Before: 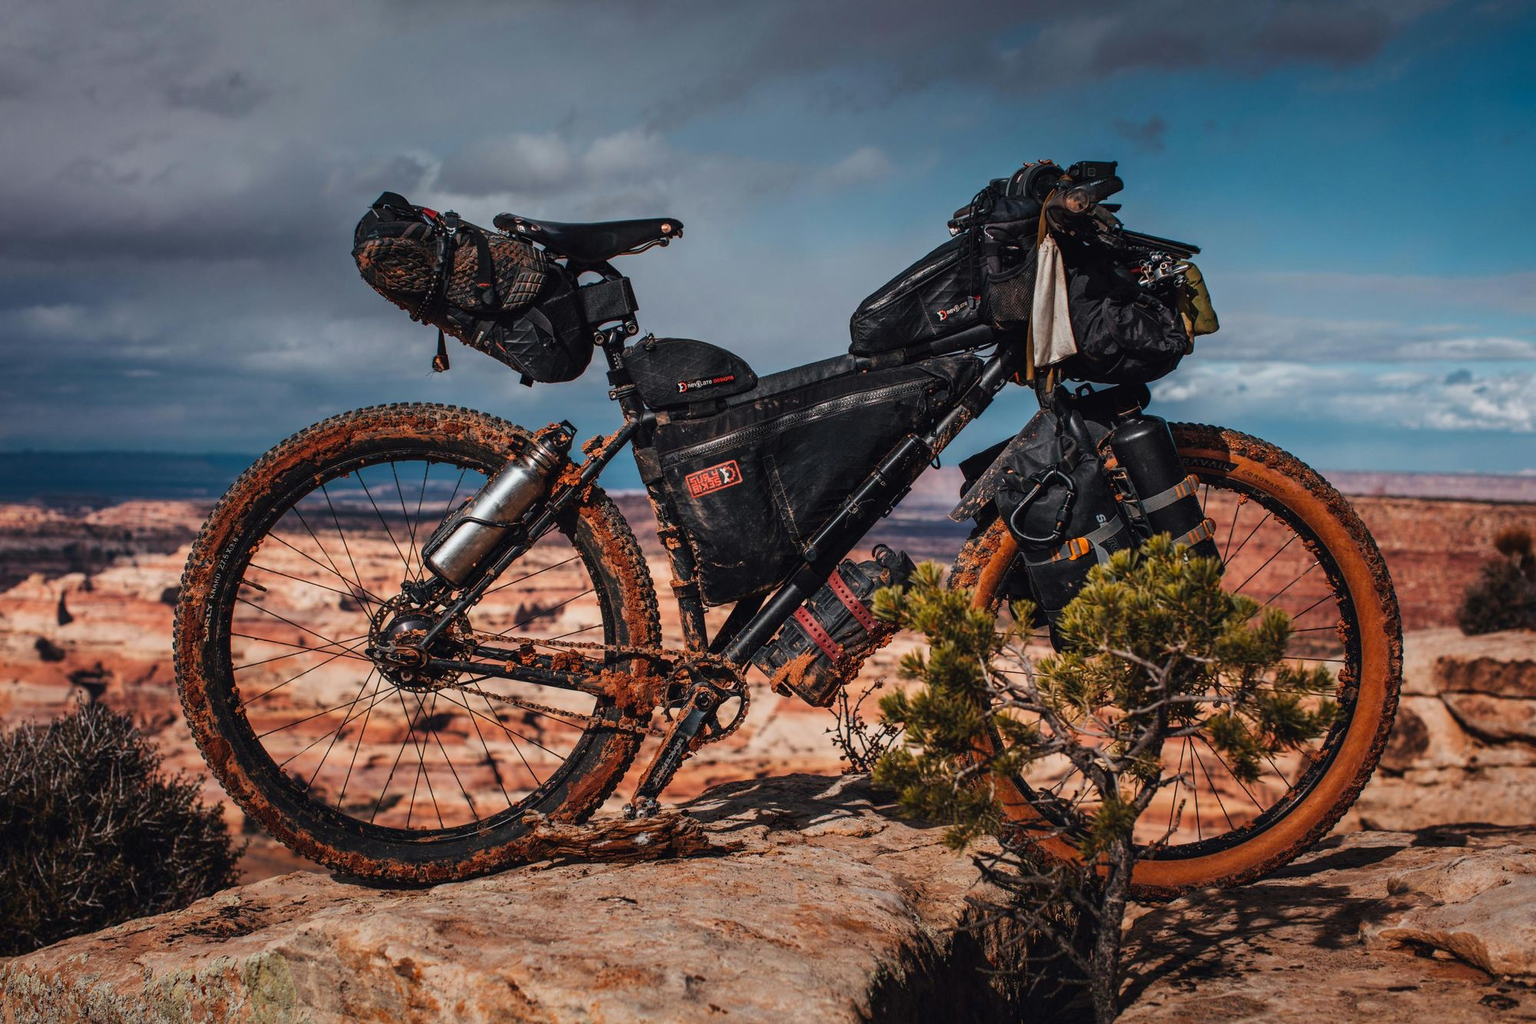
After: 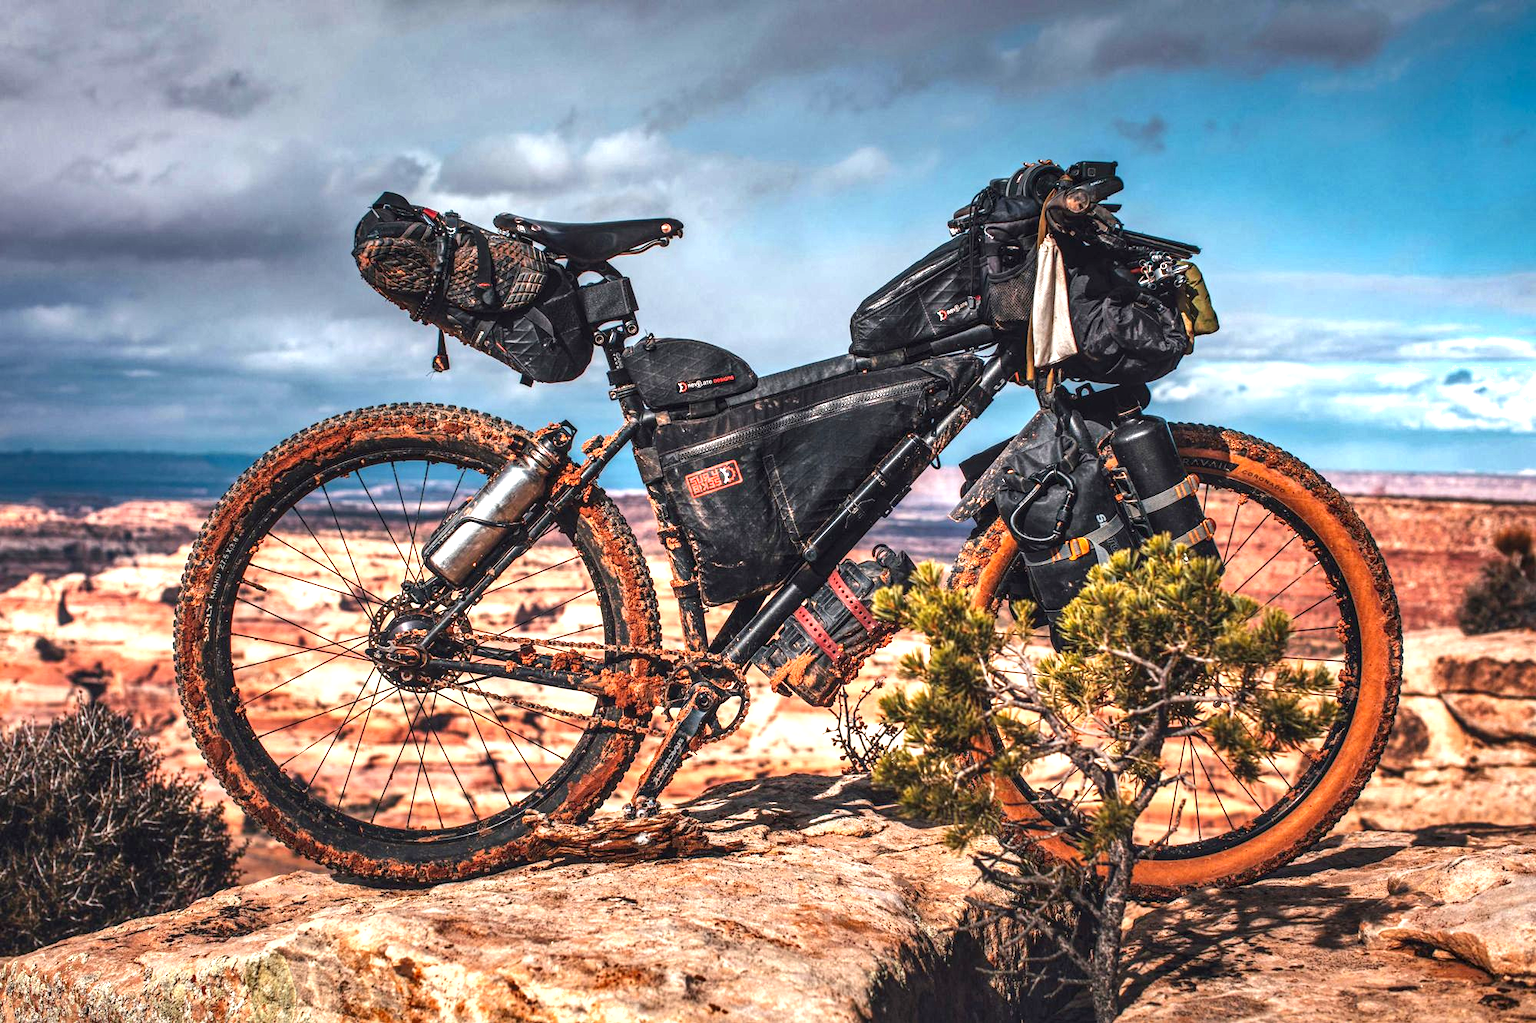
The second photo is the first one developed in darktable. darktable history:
local contrast: detail 130%
shadows and highlights: soften with gaussian
exposure: black level correction 0, exposure 1.441 EV, compensate highlight preservation false
